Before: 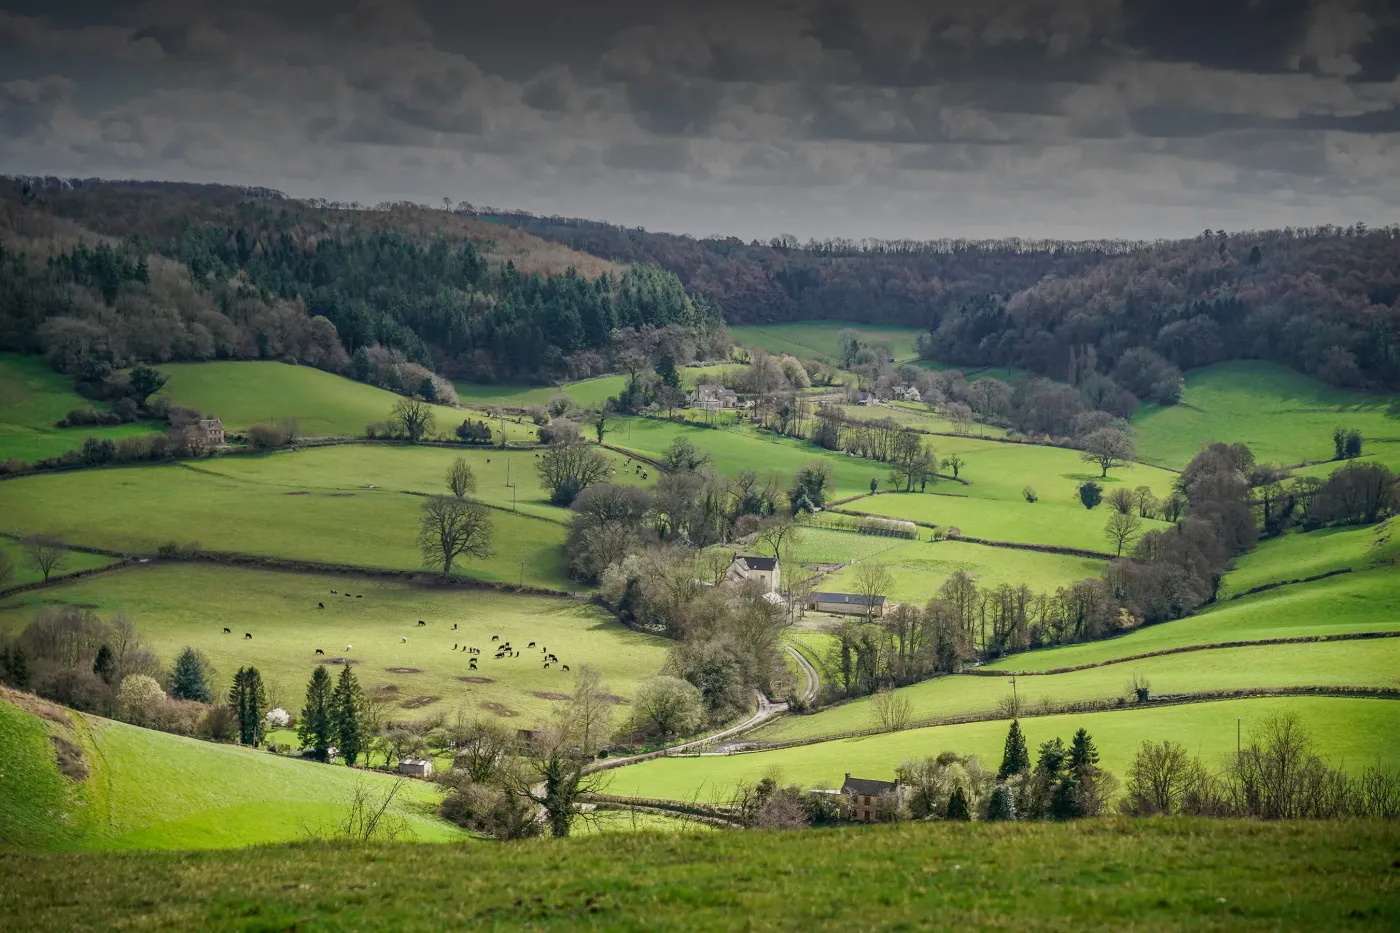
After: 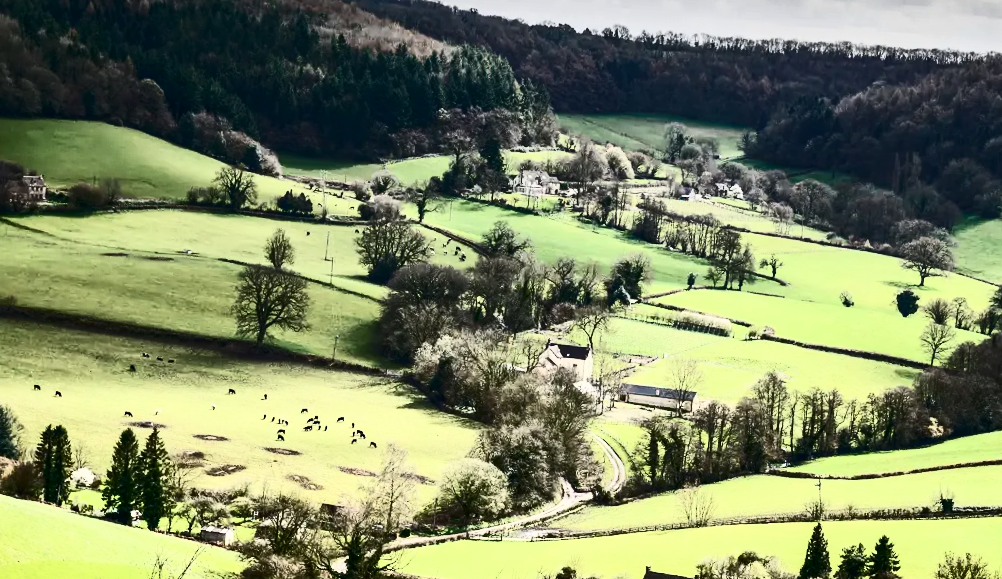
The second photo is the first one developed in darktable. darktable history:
contrast brightness saturation: contrast 0.93, brightness 0.2
crop and rotate: angle -3.37°, left 9.79%, top 20.73%, right 12.42%, bottom 11.82%
